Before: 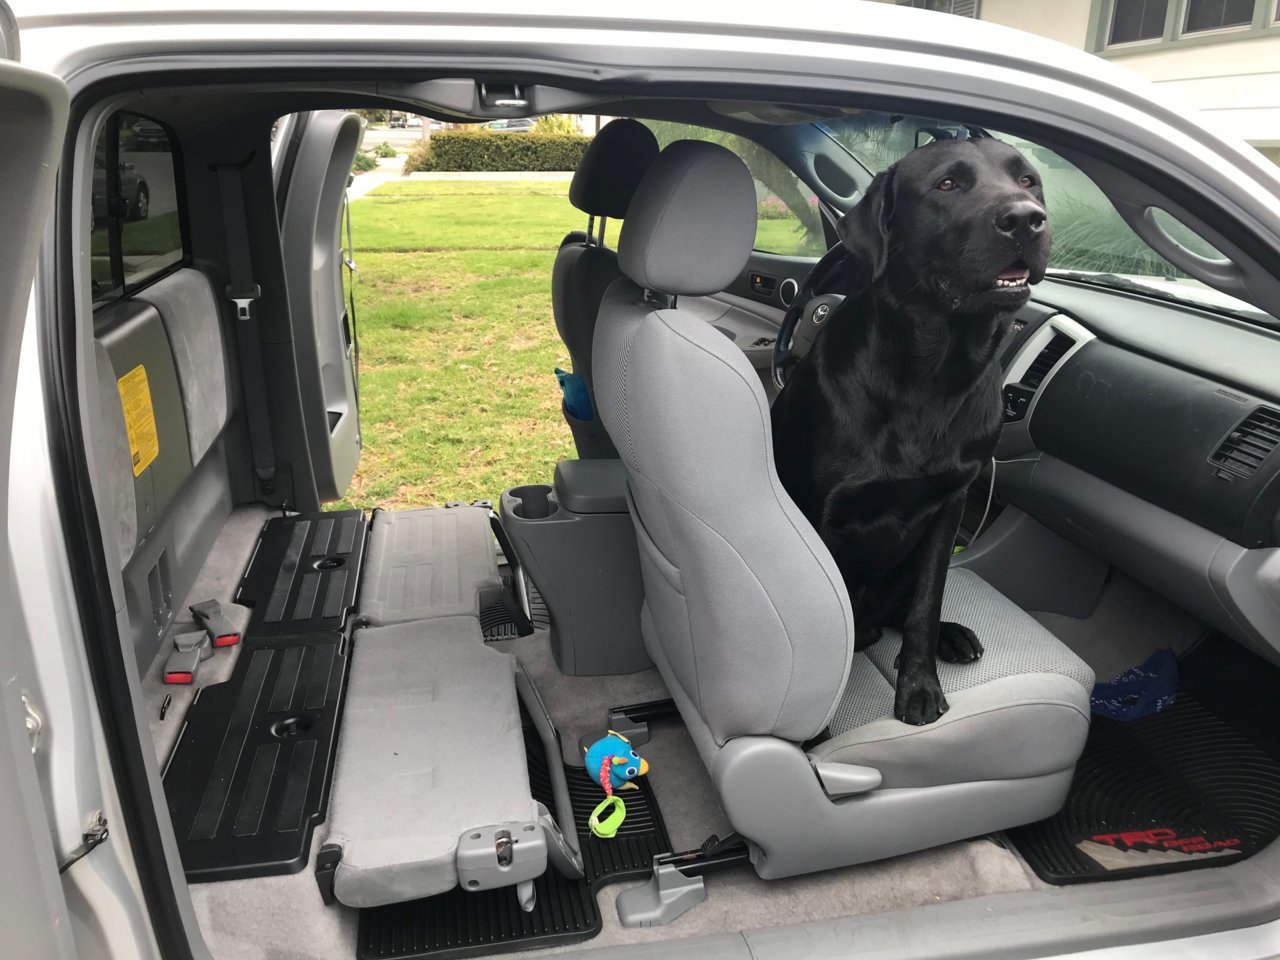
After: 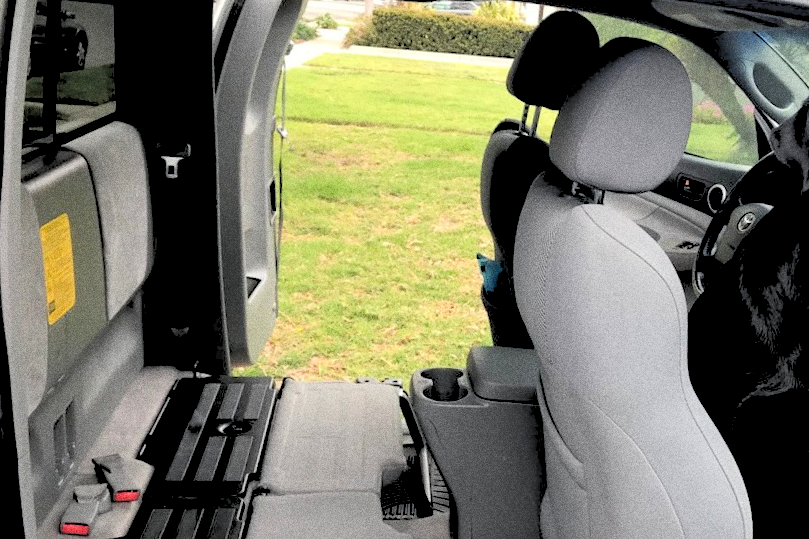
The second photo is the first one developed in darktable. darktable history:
rgb levels: levels [[0.027, 0.429, 0.996], [0, 0.5, 1], [0, 0.5, 1]]
grain: coarseness 0.09 ISO, strength 40%
crop and rotate: angle -4.99°, left 2.122%, top 6.945%, right 27.566%, bottom 30.519%
